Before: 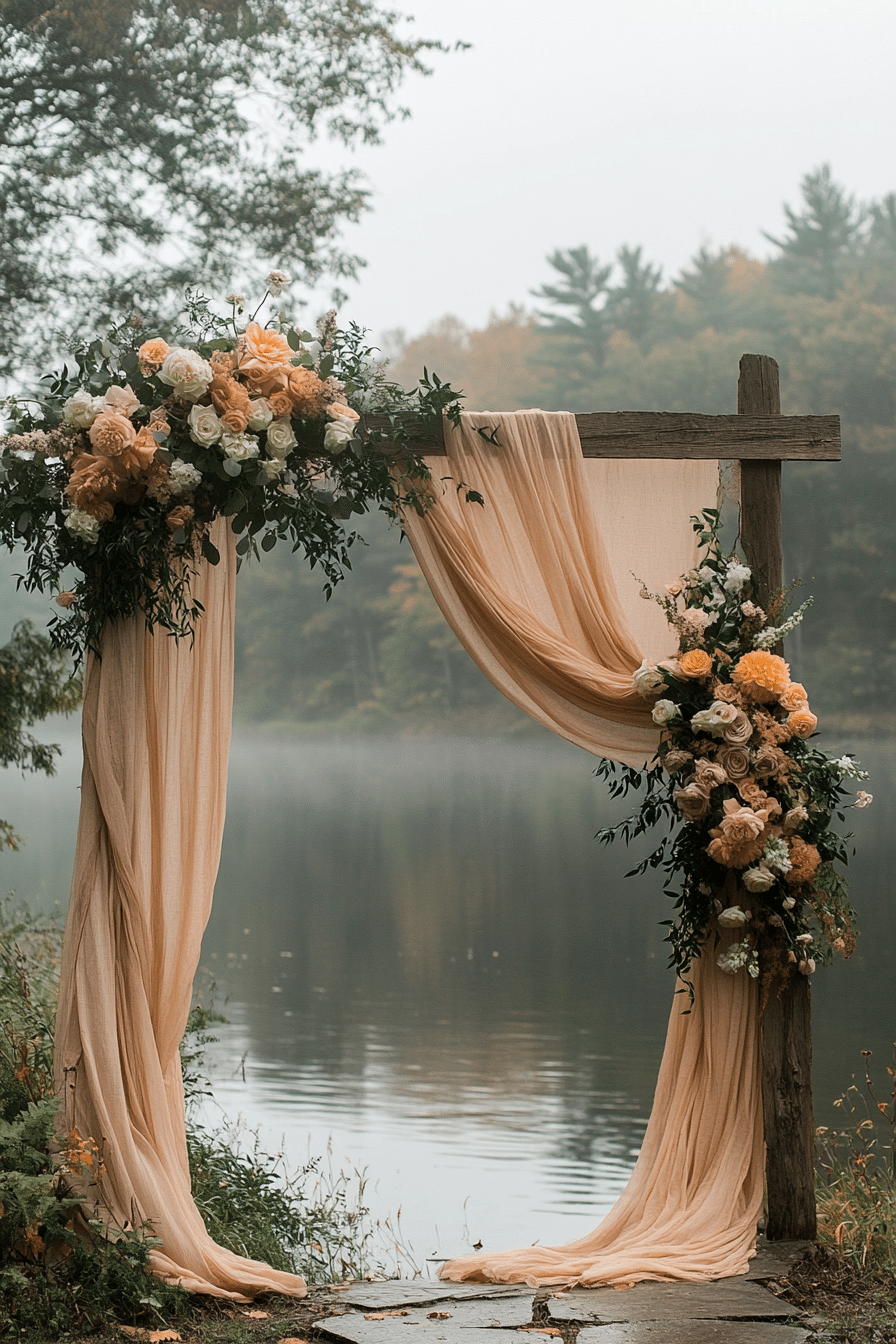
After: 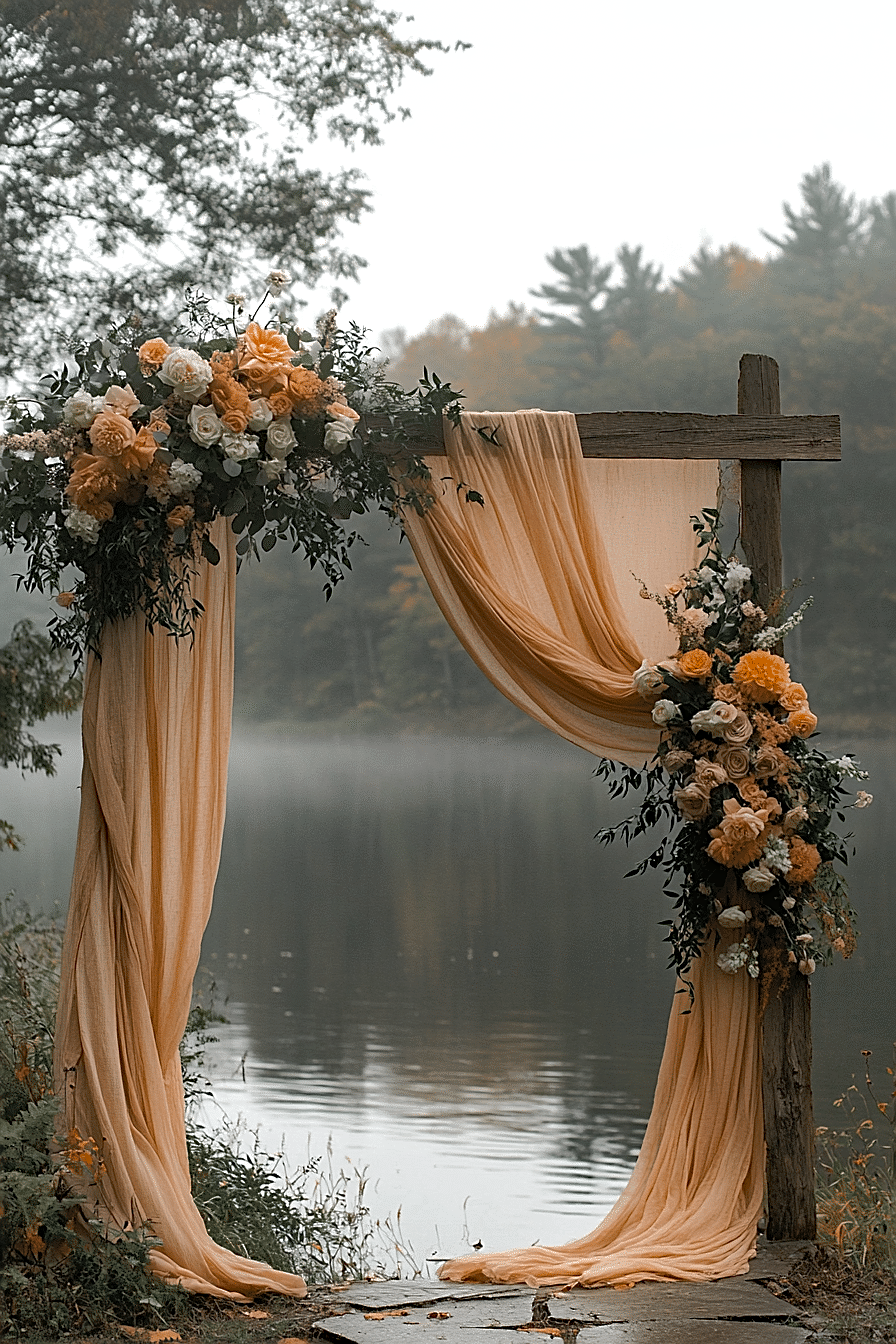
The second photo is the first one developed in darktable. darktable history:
haze removal: strength 0.291, distance 0.249, adaptive false
tone equalizer: -8 EV 0 EV, -7 EV 0.002 EV, -6 EV -0.002 EV, -5 EV -0.016 EV, -4 EV -0.058 EV, -3 EV -0.204 EV, -2 EV -0.268 EV, -1 EV 0.11 EV, +0 EV 0.312 EV
color zones: curves: ch0 [(0, 0.48) (0.209, 0.398) (0.305, 0.332) (0.429, 0.493) (0.571, 0.5) (0.714, 0.5) (0.857, 0.5) (1, 0.48)]; ch1 [(0, 0.736) (0.143, 0.625) (0.225, 0.371) (0.429, 0.256) (0.571, 0.241) (0.714, 0.213) (0.857, 0.48) (1, 0.736)]; ch2 [(0, 0.448) (0.143, 0.498) (0.286, 0.5) (0.429, 0.5) (0.571, 0.5) (0.714, 0.5) (0.857, 0.5) (1, 0.448)]
shadows and highlights: on, module defaults
sharpen: on, module defaults
